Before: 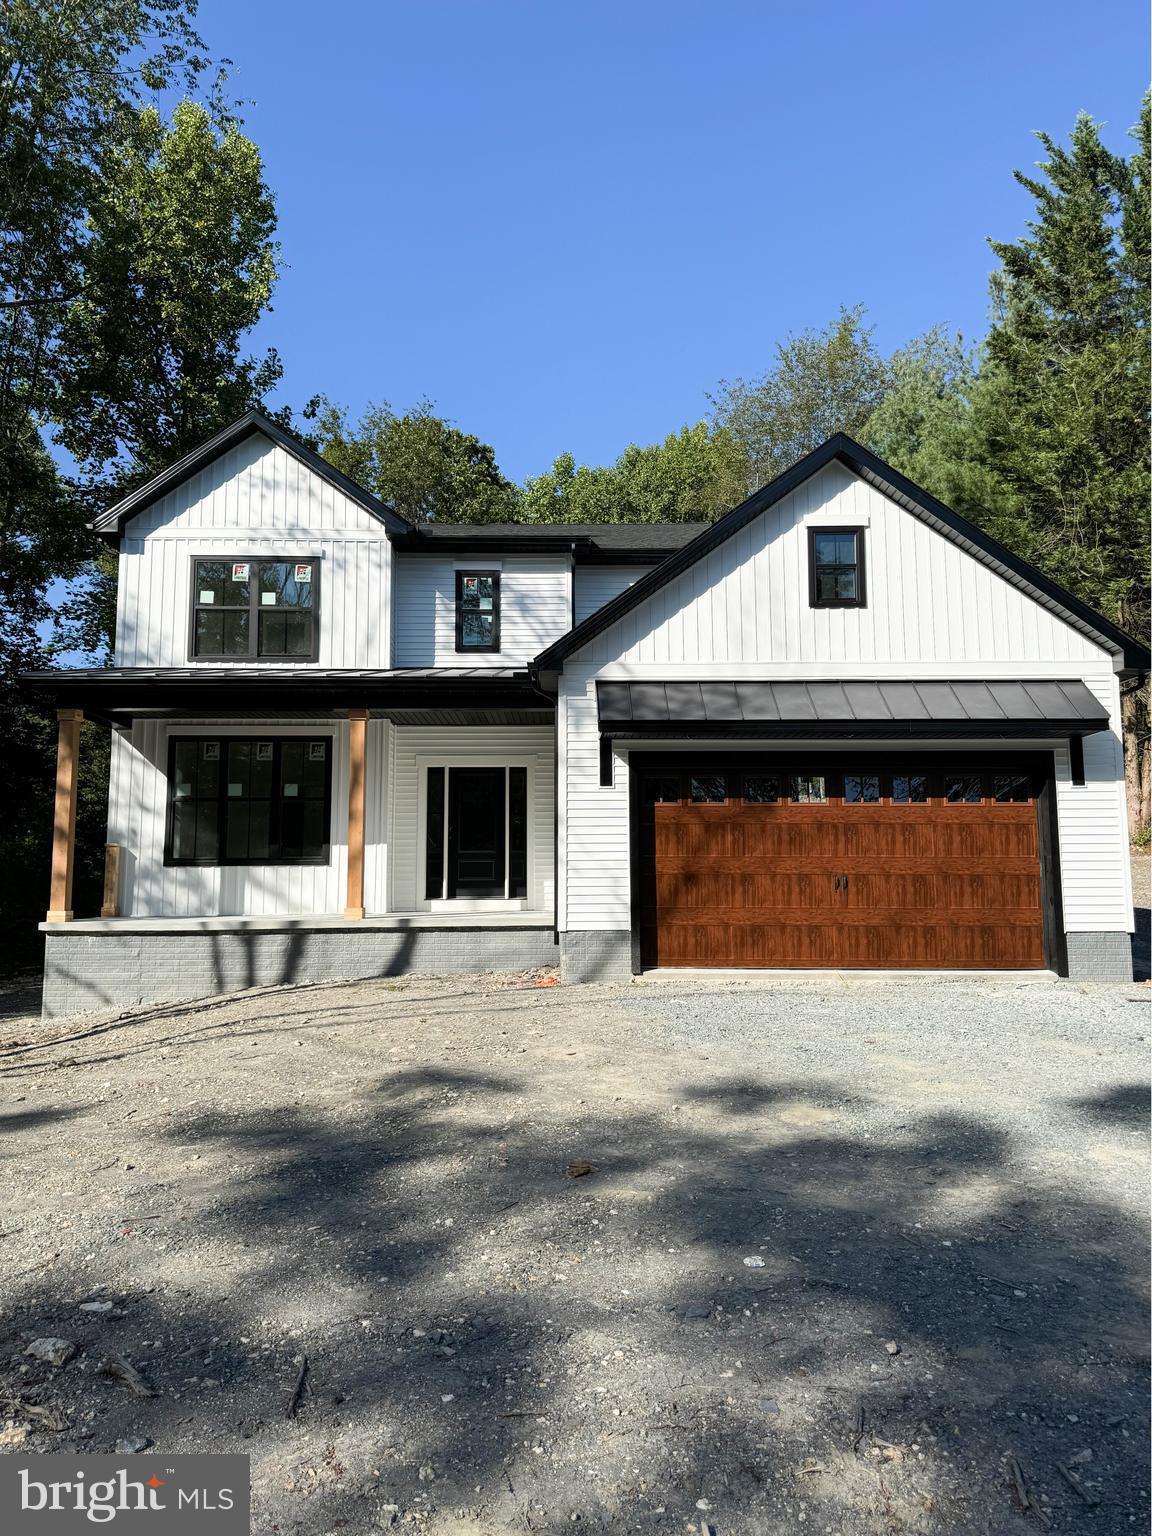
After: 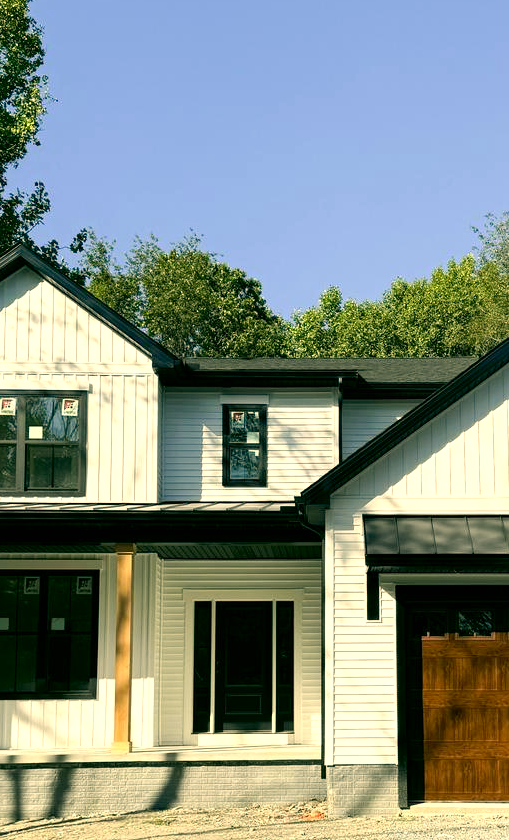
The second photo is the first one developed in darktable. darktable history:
crop: left 20.289%, top 10.809%, right 35.525%, bottom 34.439%
exposure: black level correction 0.003, exposure 0.384 EV, compensate highlight preservation false
color correction: highlights a* 4.7, highlights b* 24.67, shadows a* -16.07, shadows b* 3.98
